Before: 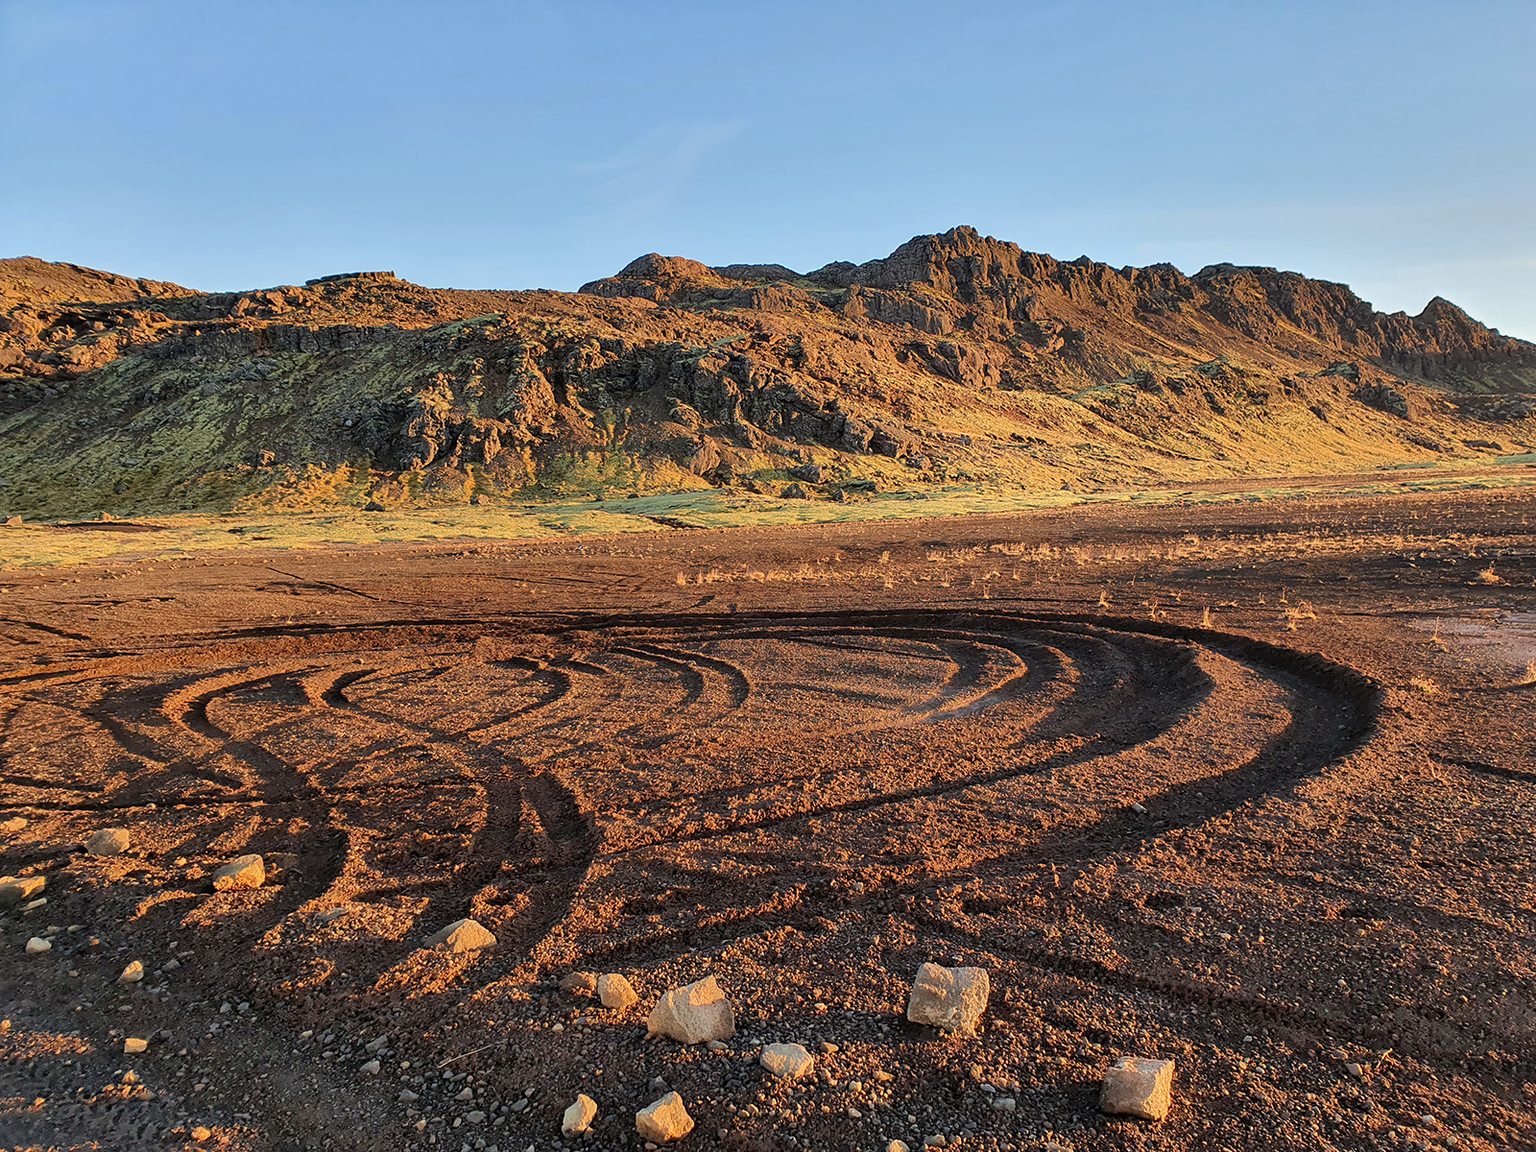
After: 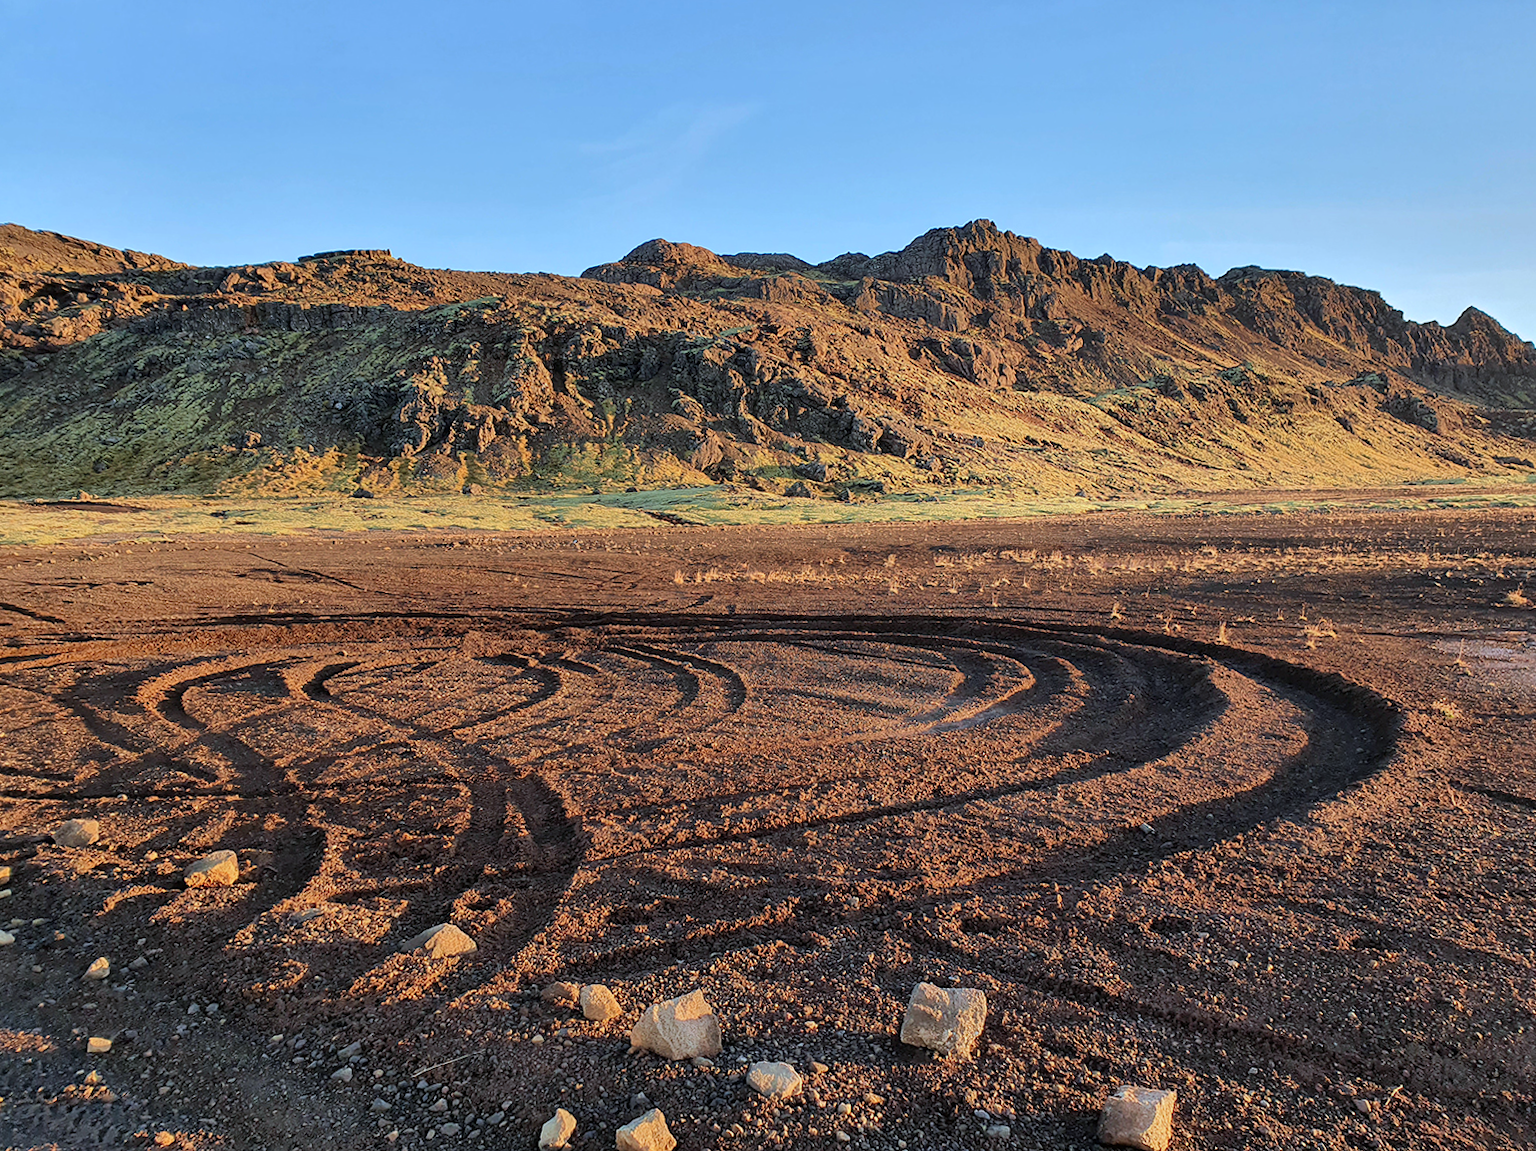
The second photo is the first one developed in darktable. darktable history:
crop and rotate: angle -1.62°
color calibration: illuminant custom, x 0.368, y 0.373, temperature 4338.63 K
